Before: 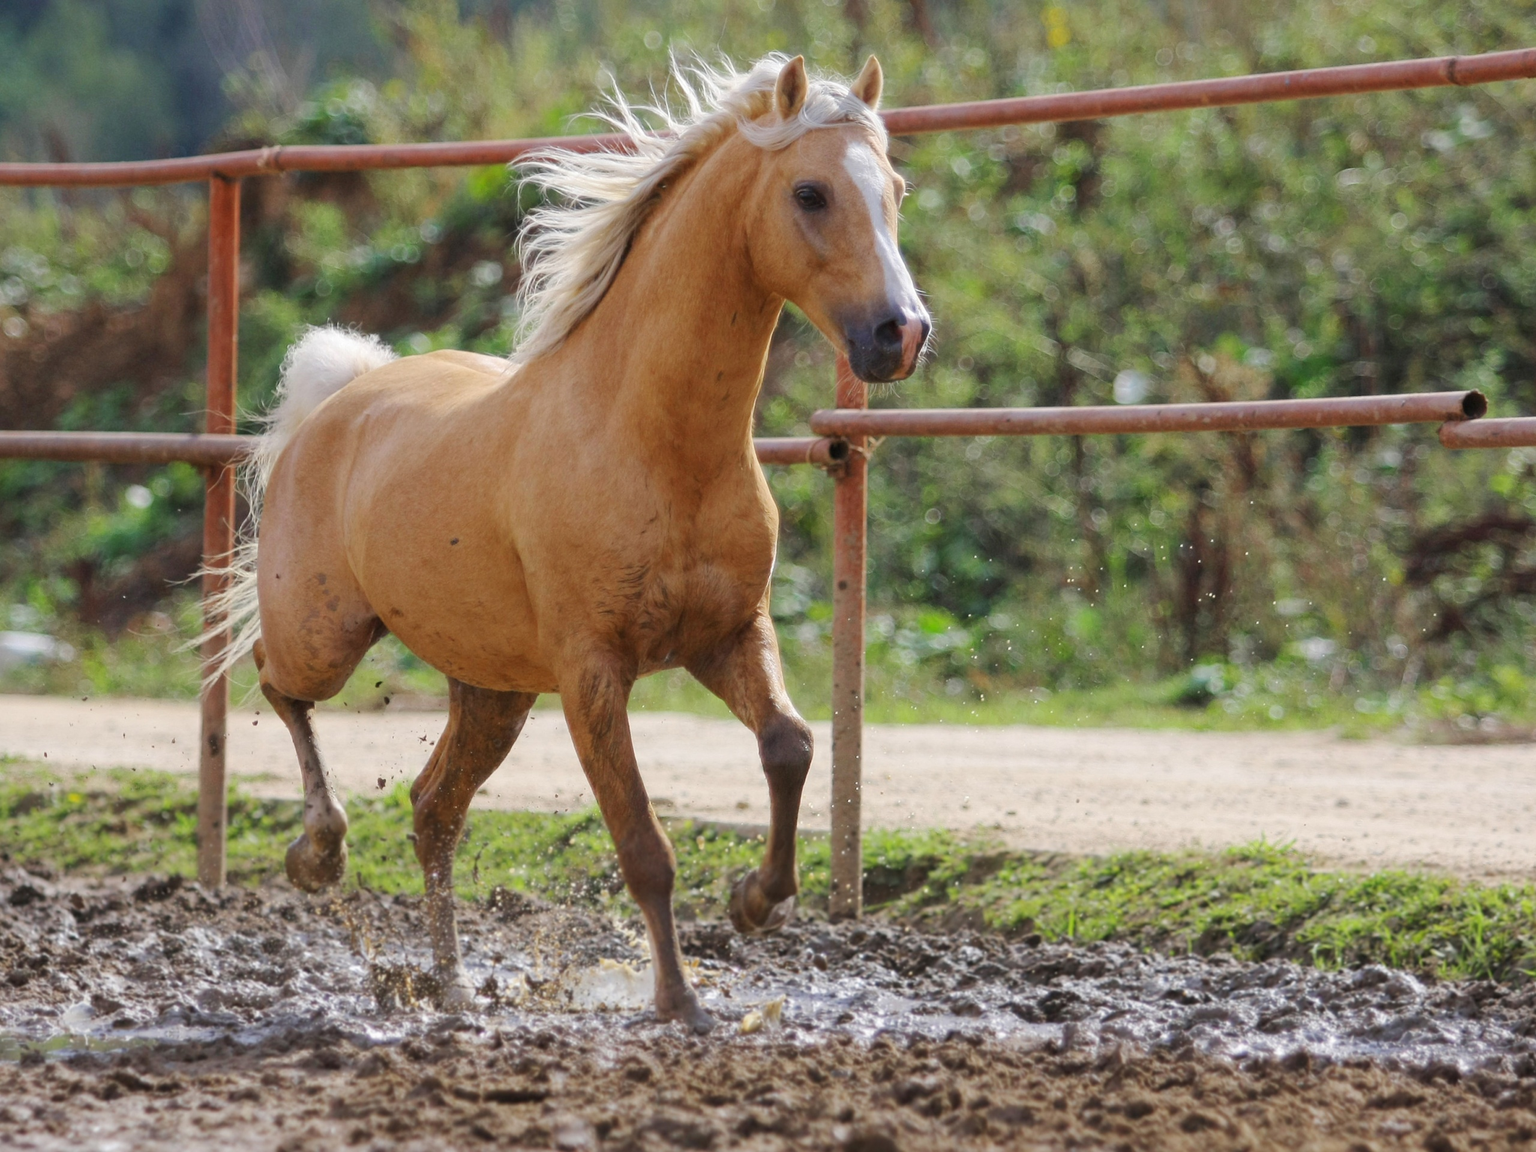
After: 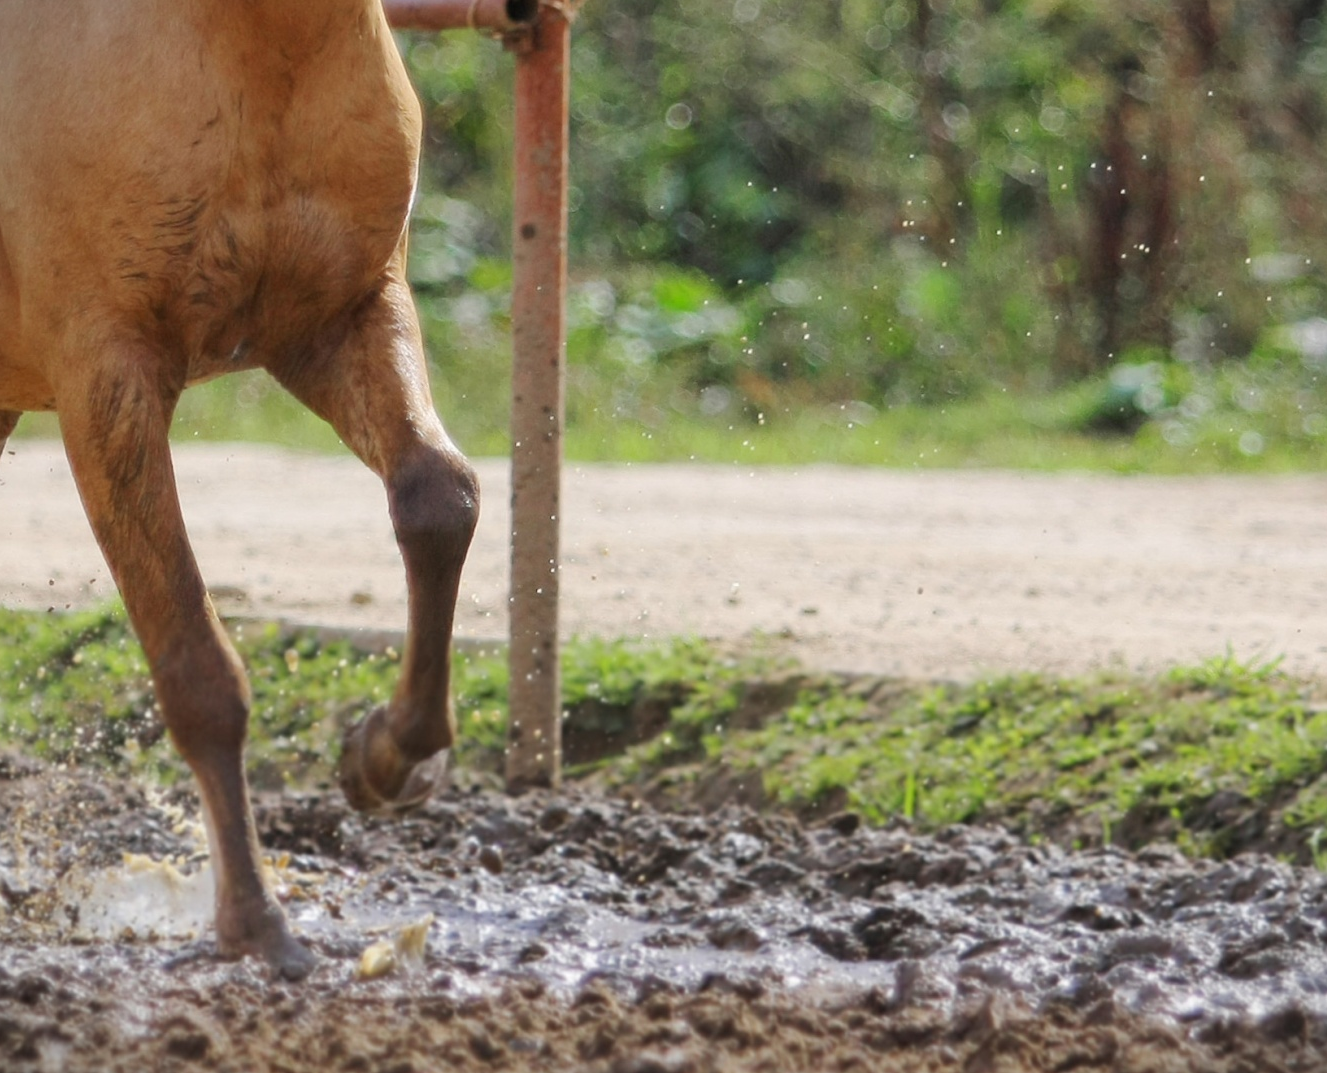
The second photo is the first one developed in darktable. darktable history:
crop: left 34.251%, top 38.77%, right 13.906%, bottom 5.323%
vignetting: fall-off start 100.11%, brightness -0.449, saturation -0.689
